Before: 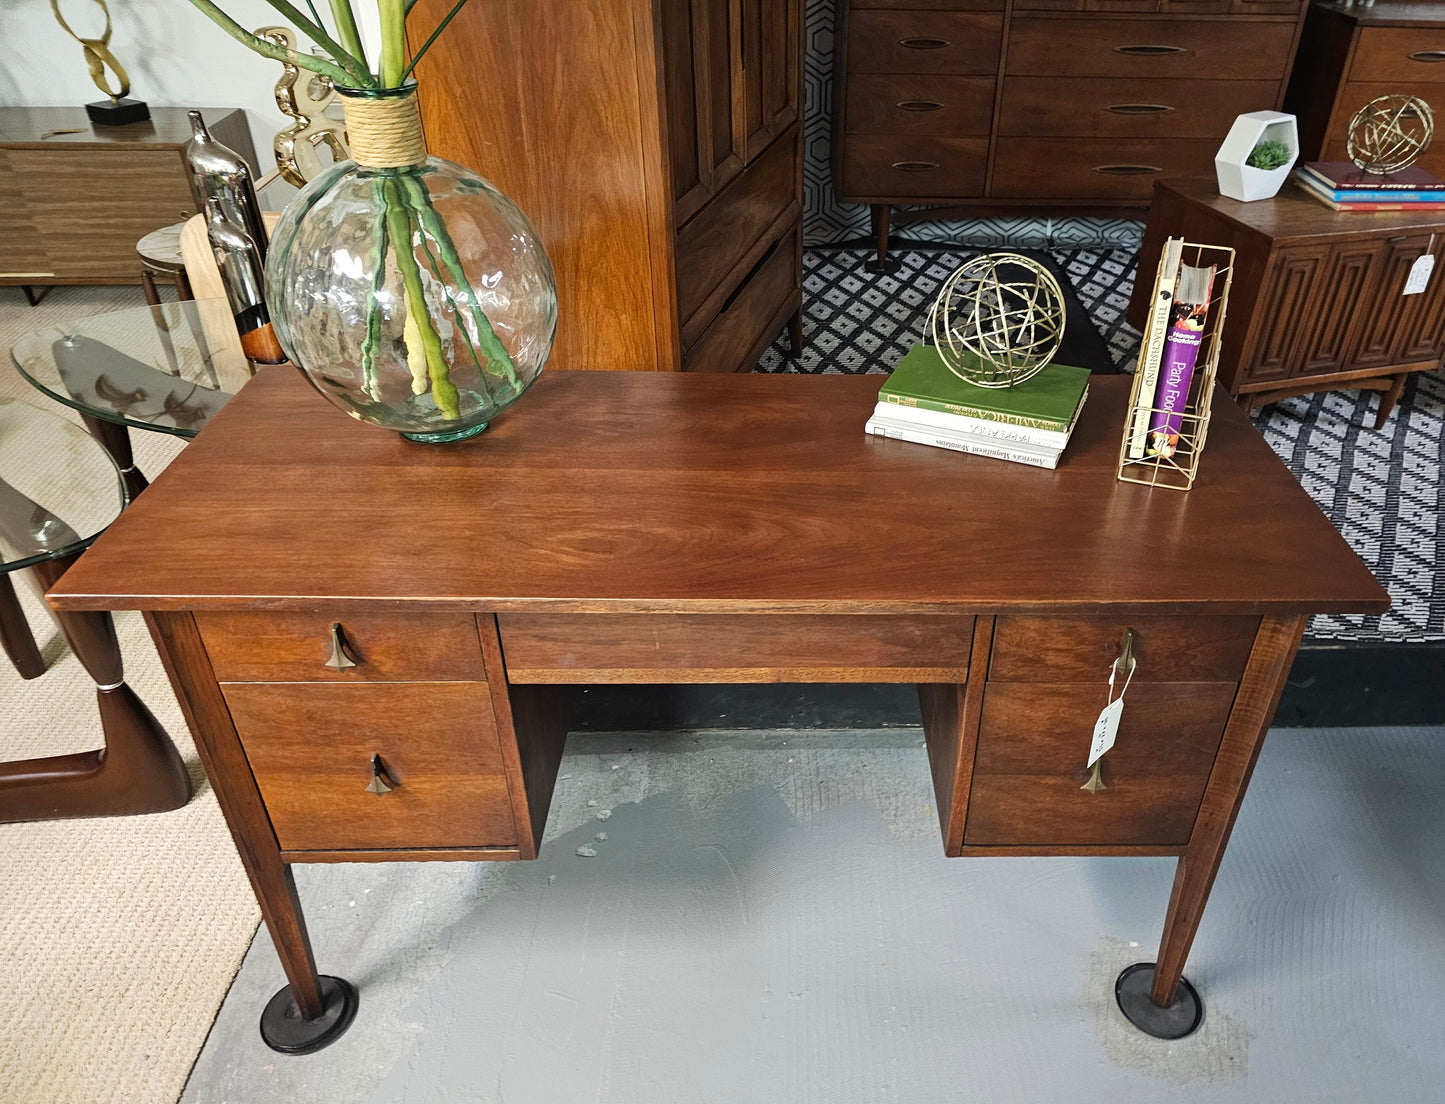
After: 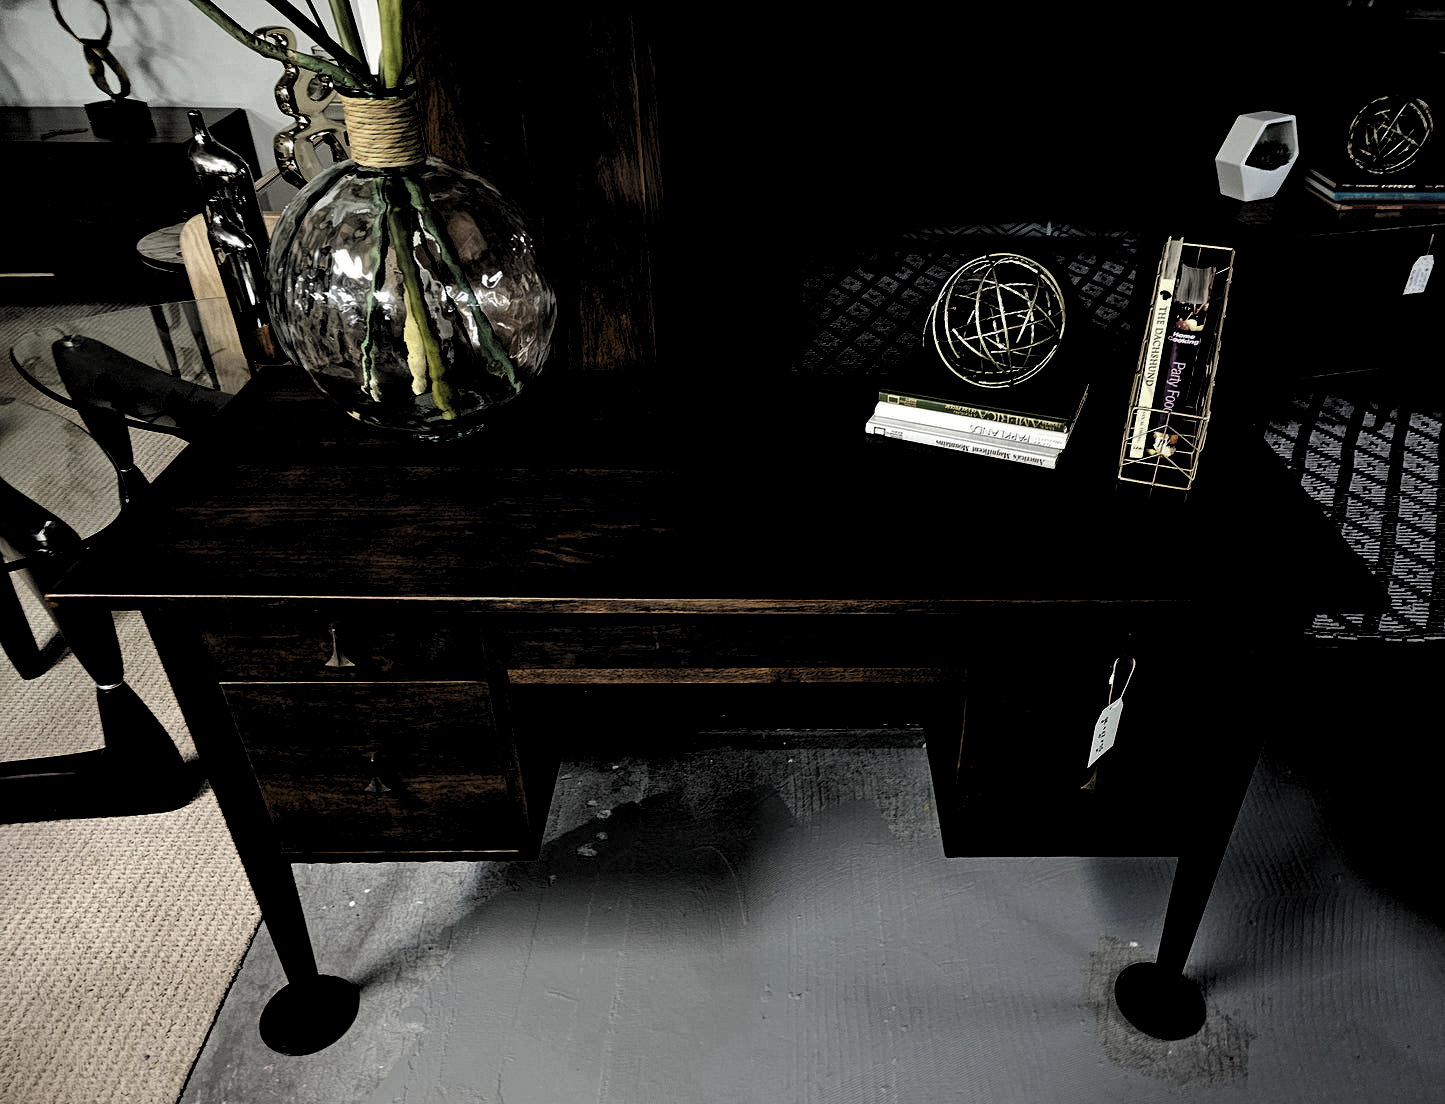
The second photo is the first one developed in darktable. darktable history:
vibrance: on, module defaults
levels: levels [0.514, 0.759, 1]
